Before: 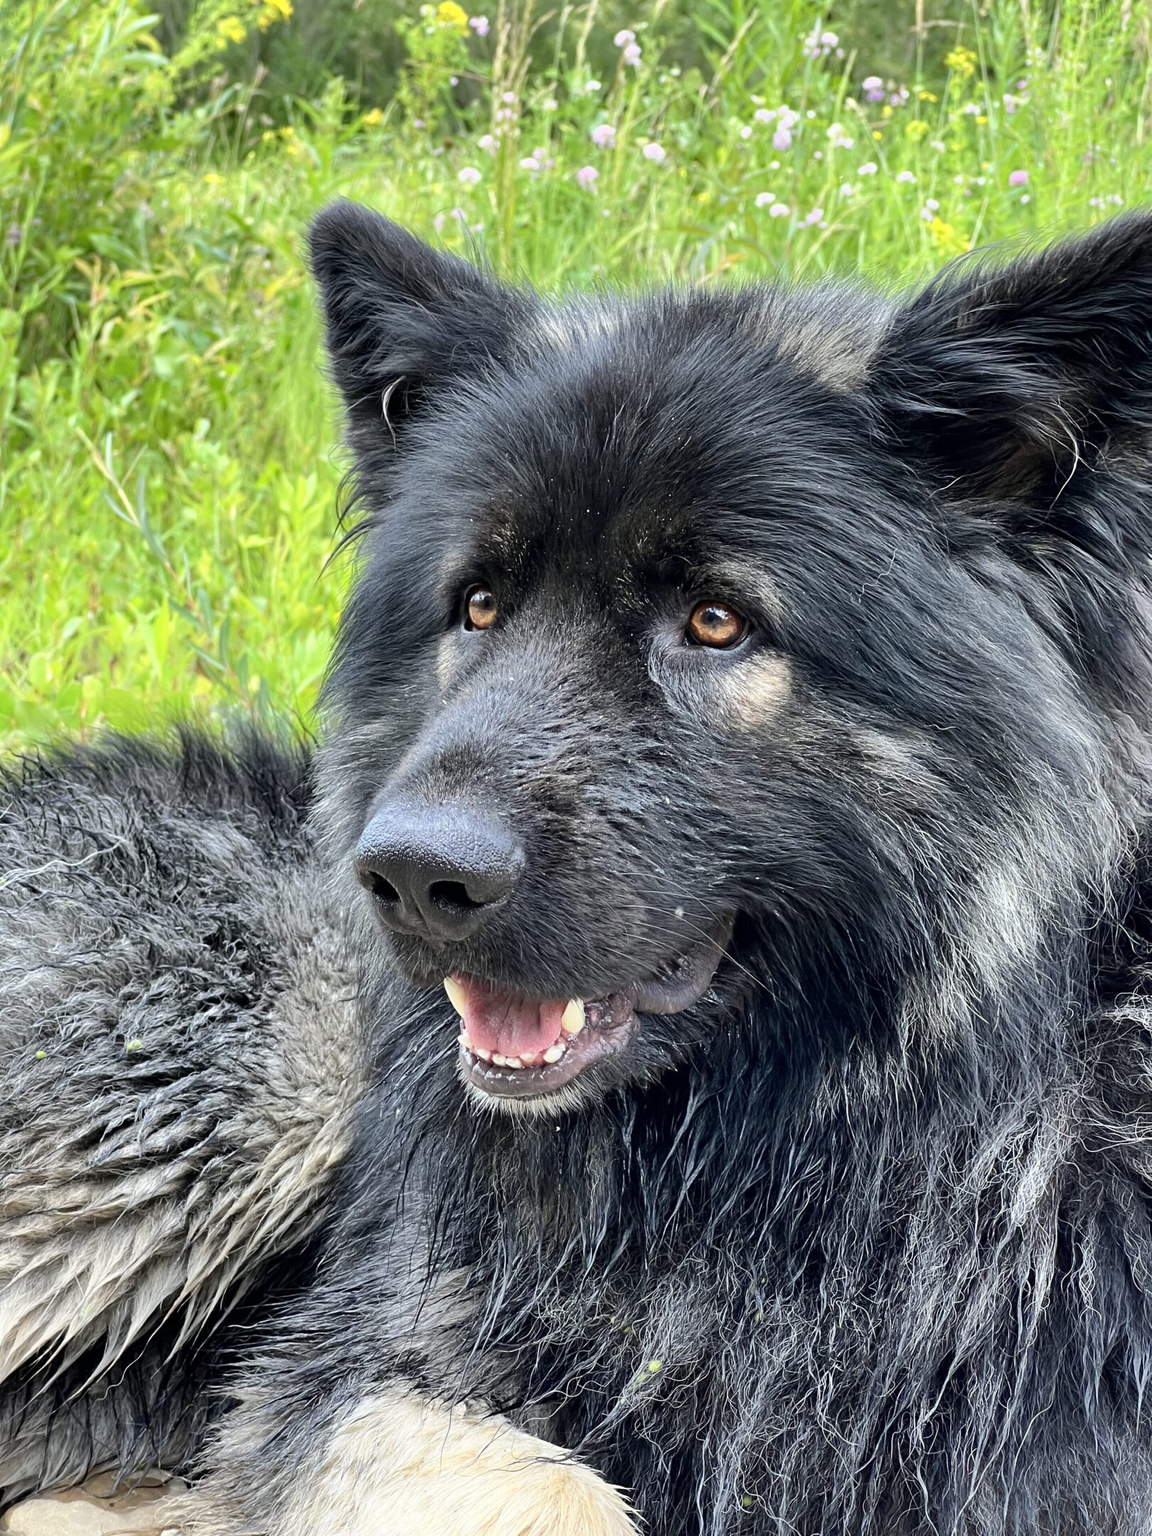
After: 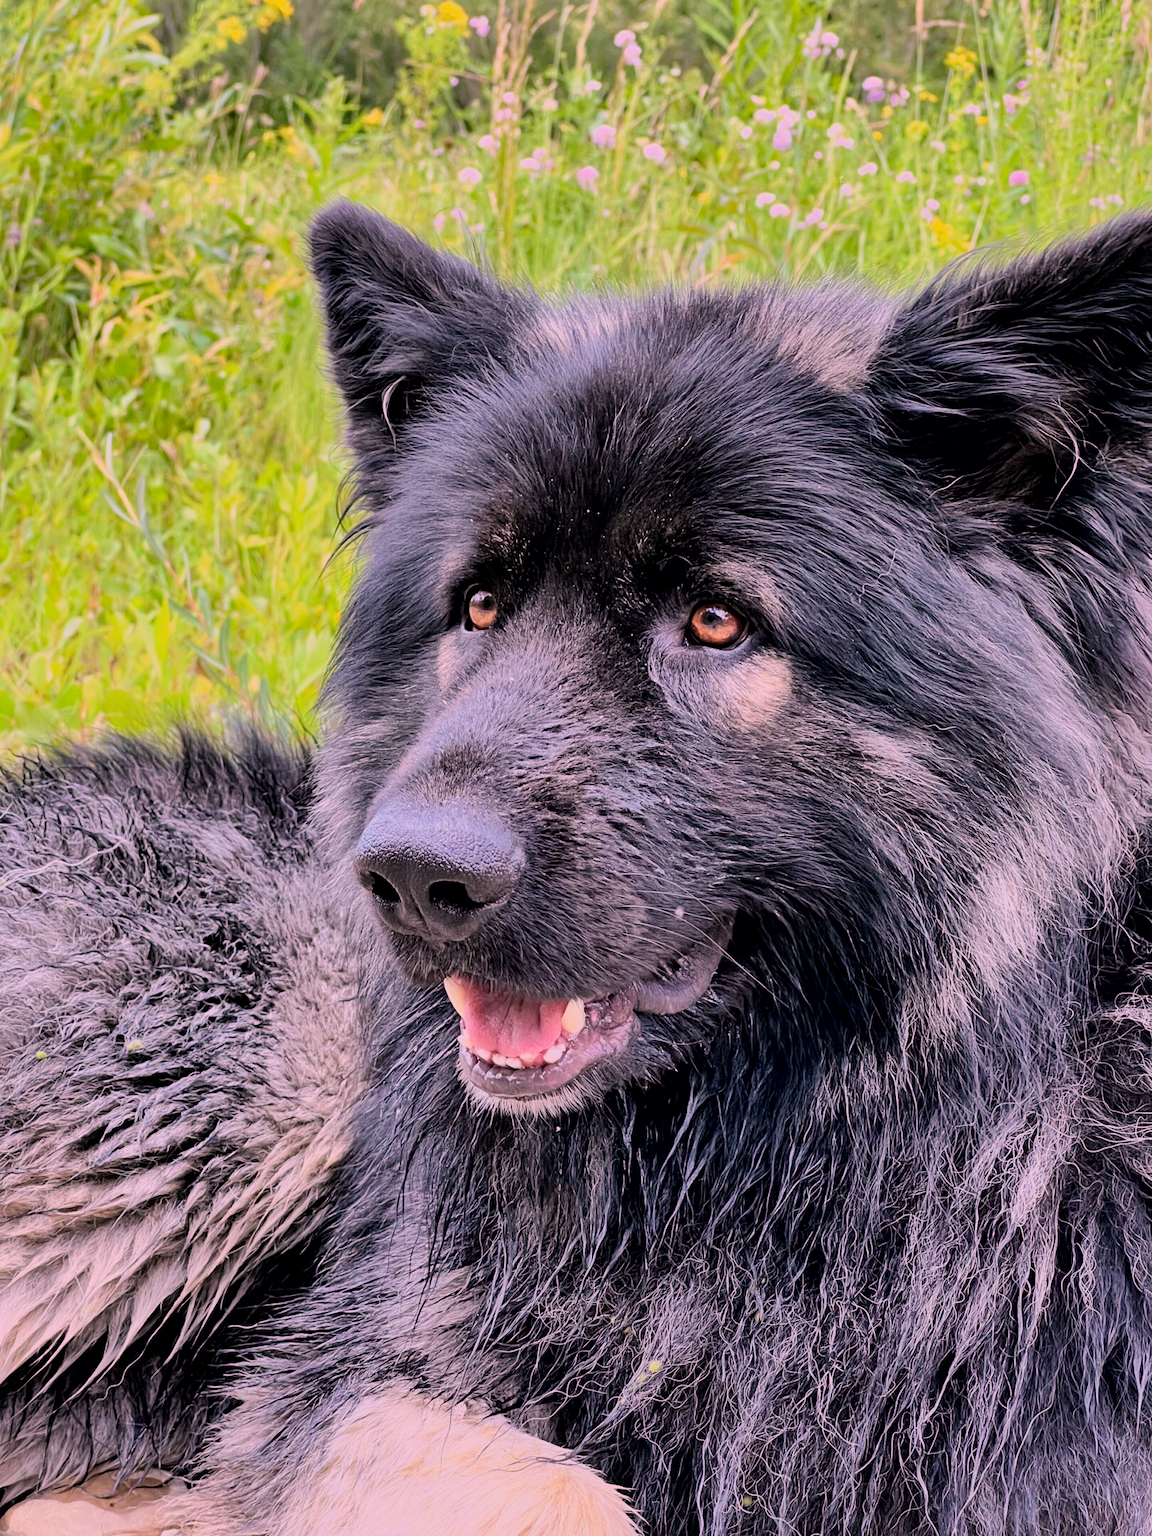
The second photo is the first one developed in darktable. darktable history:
local contrast: mode bilateral grid, contrast 20, coarseness 50, detail 120%, midtone range 0.2
filmic rgb: black relative exposure -7.15 EV, white relative exposure 5.36 EV, hardness 3.02, color science v6 (2022)
white balance: red 1.188, blue 1.11
